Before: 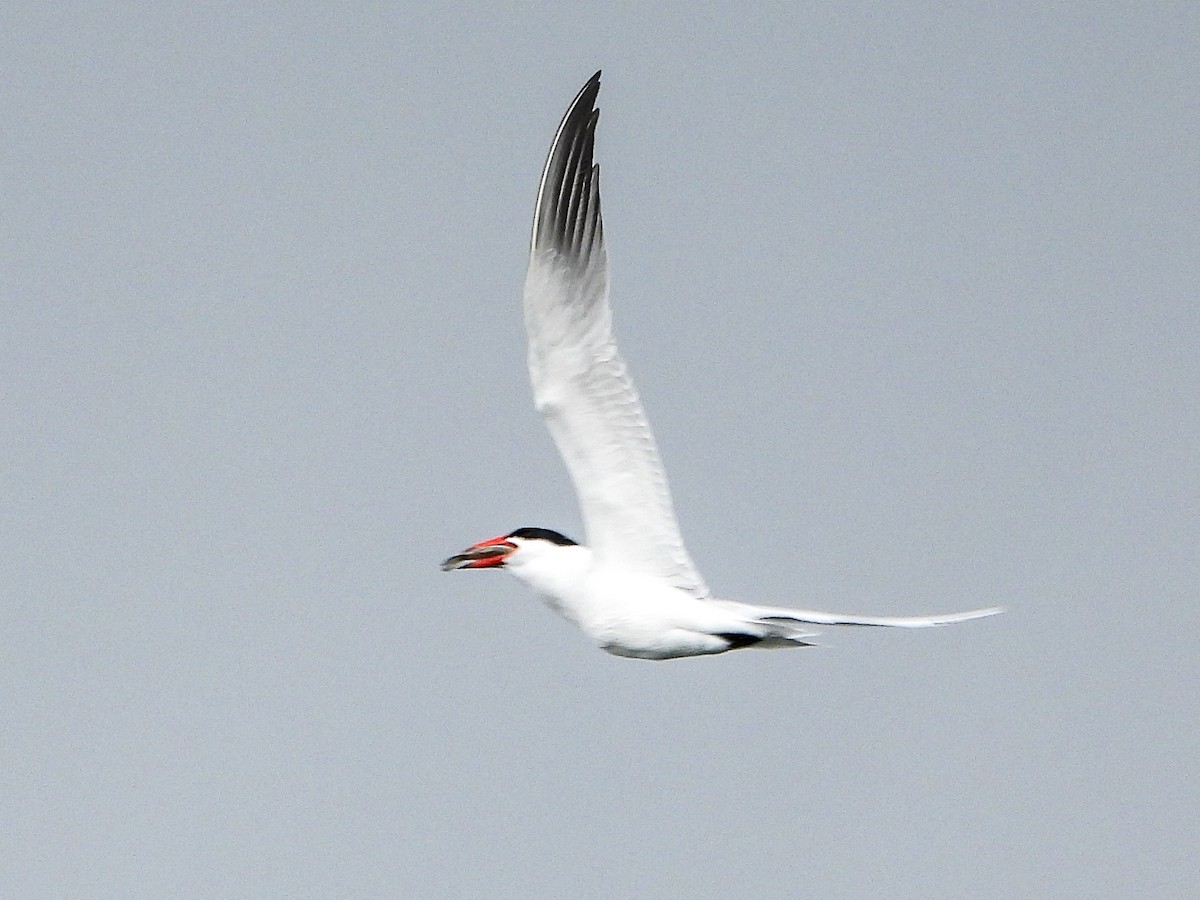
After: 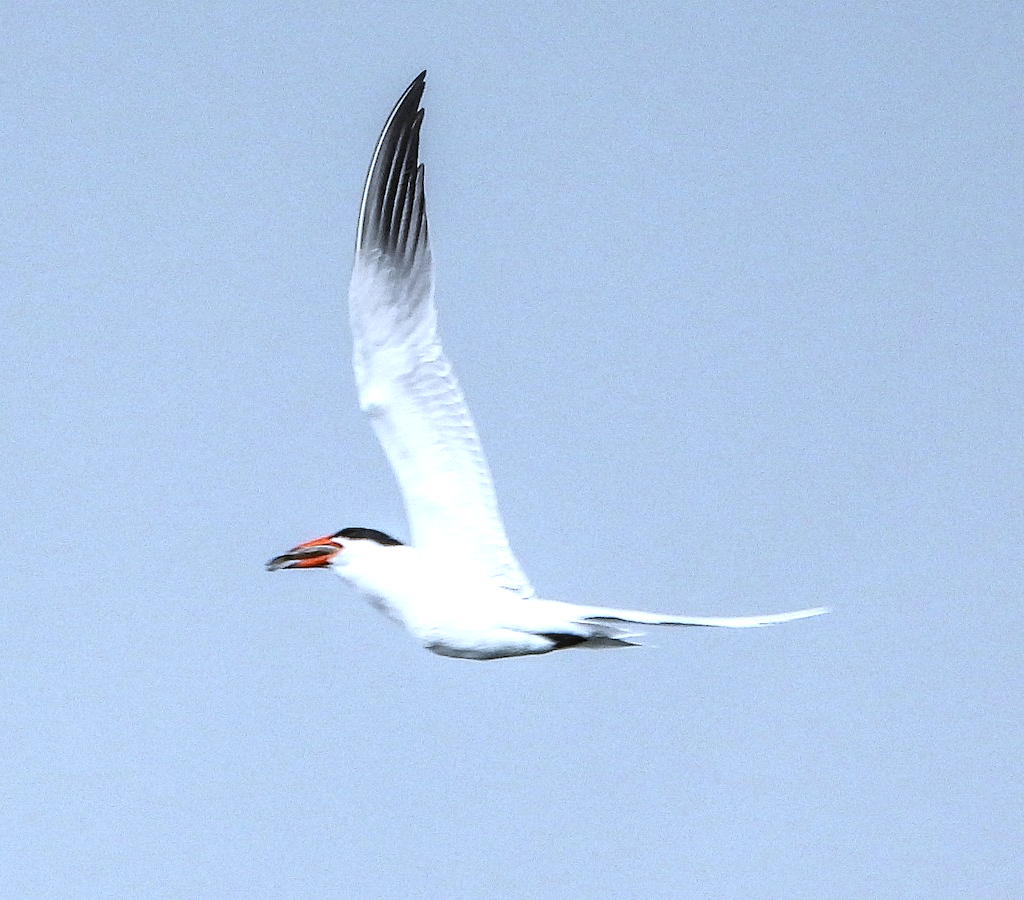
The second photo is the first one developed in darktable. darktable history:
crop and rotate: left 14.584%
color zones: curves: ch0 [(0.018, 0.548) (0.197, 0.654) (0.425, 0.447) (0.605, 0.658) (0.732, 0.579)]; ch1 [(0.105, 0.531) (0.224, 0.531) (0.386, 0.39) (0.618, 0.456) (0.732, 0.456) (0.956, 0.421)]; ch2 [(0.039, 0.583) (0.215, 0.465) (0.399, 0.544) (0.465, 0.548) (0.614, 0.447) (0.724, 0.43) (0.882, 0.623) (0.956, 0.632)]
white balance: red 0.948, green 1.02, blue 1.176
local contrast: on, module defaults
